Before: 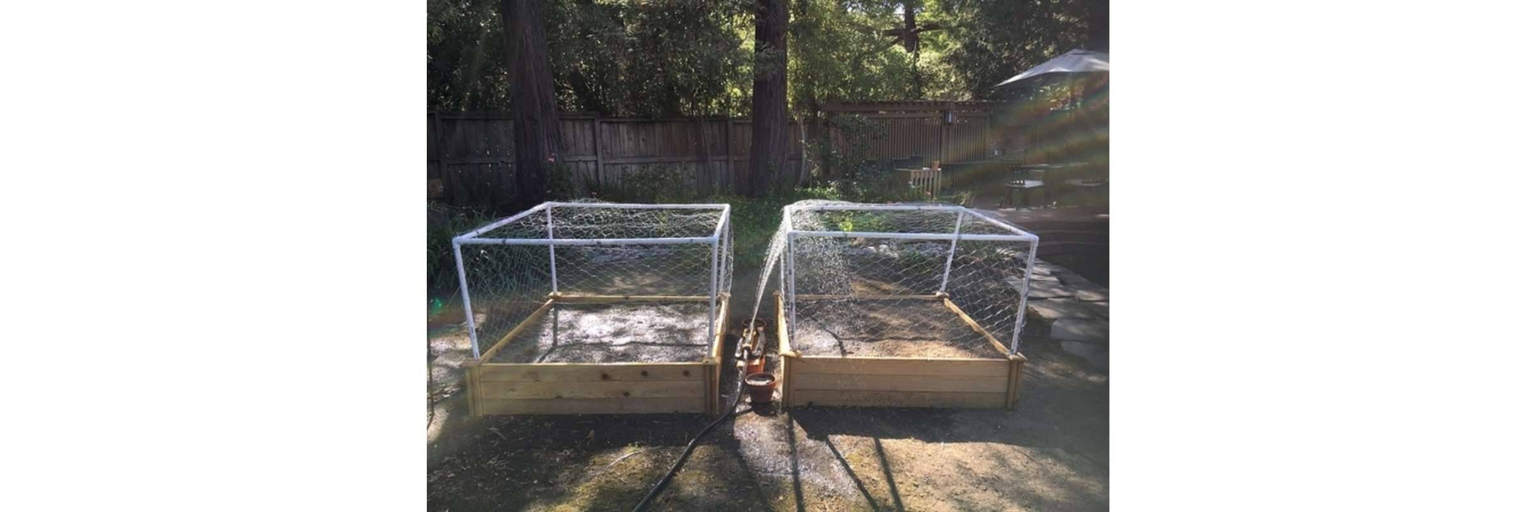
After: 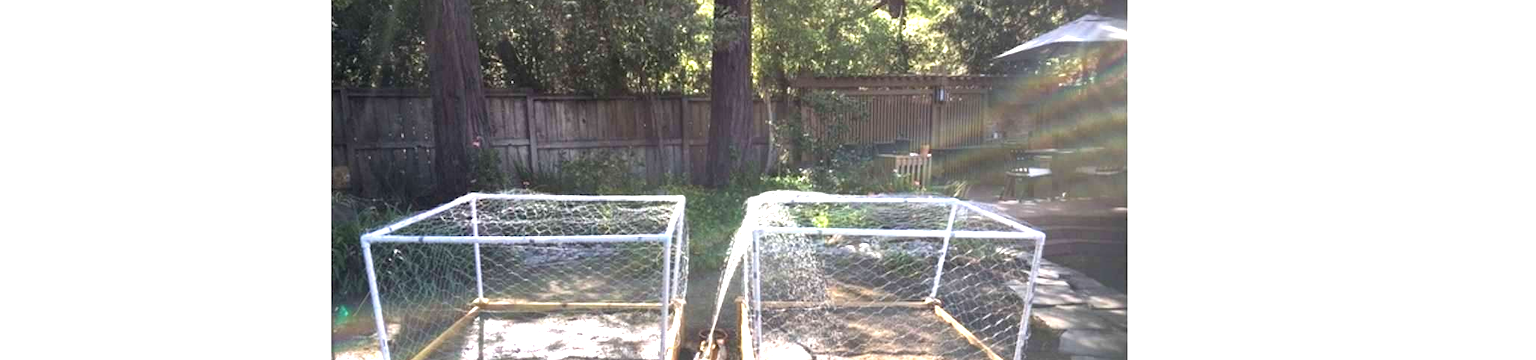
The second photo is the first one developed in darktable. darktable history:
exposure: black level correction 0, exposure 1.35 EV, compensate exposure bias true, compensate highlight preservation false
crop and rotate: left 9.345%, top 7.22%, right 4.982%, bottom 32.331%
